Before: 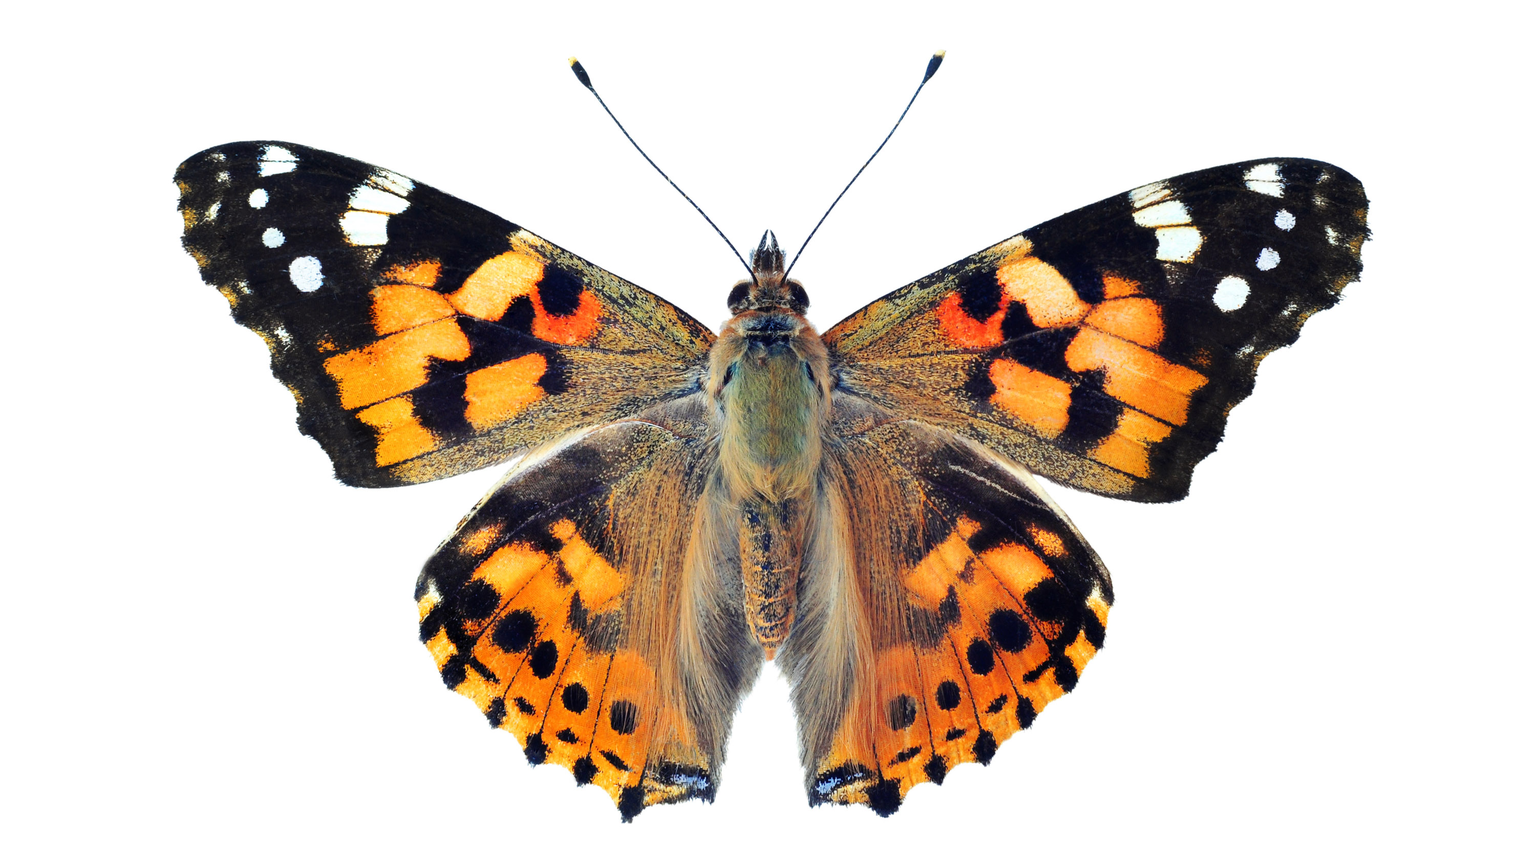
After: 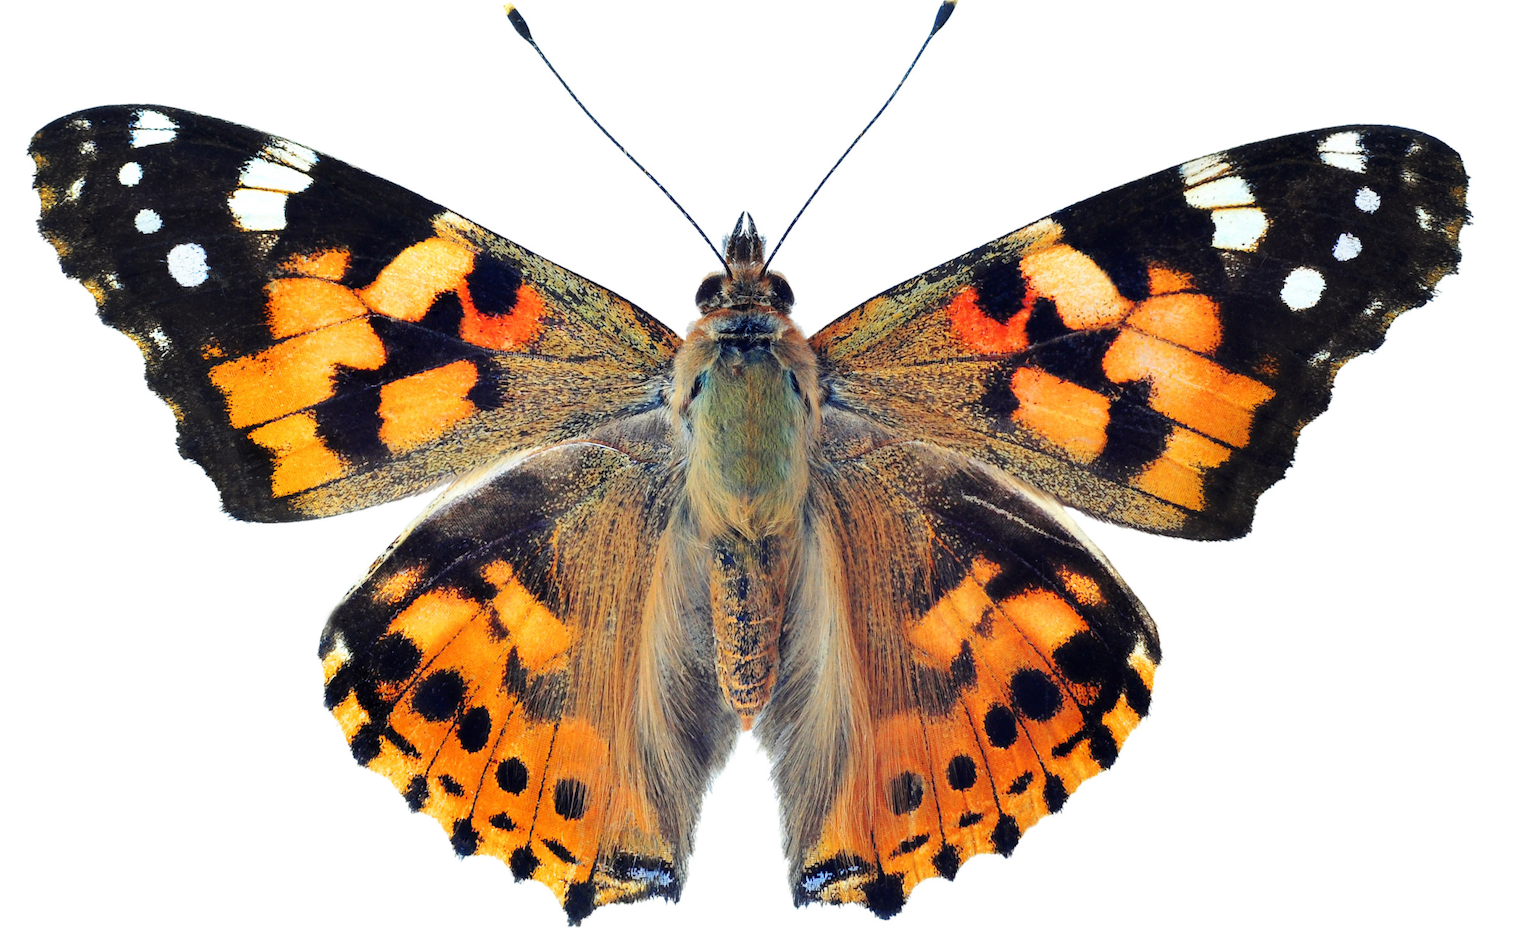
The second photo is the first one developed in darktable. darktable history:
crop: left 9.814%, top 6.294%, right 7.21%, bottom 2.554%
